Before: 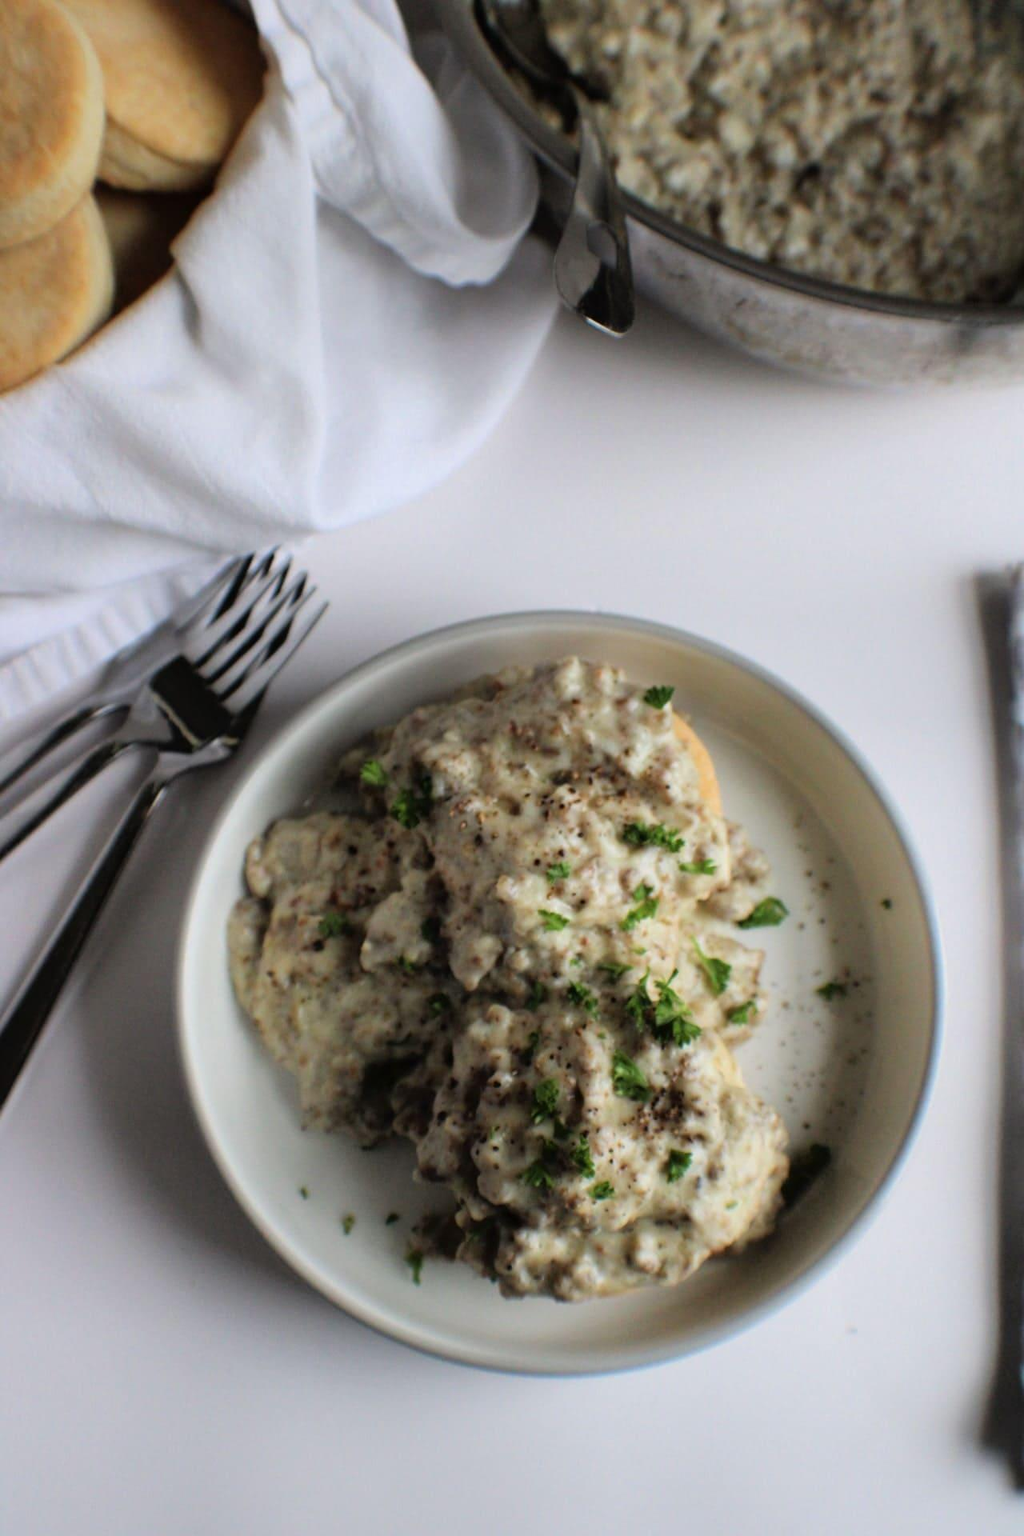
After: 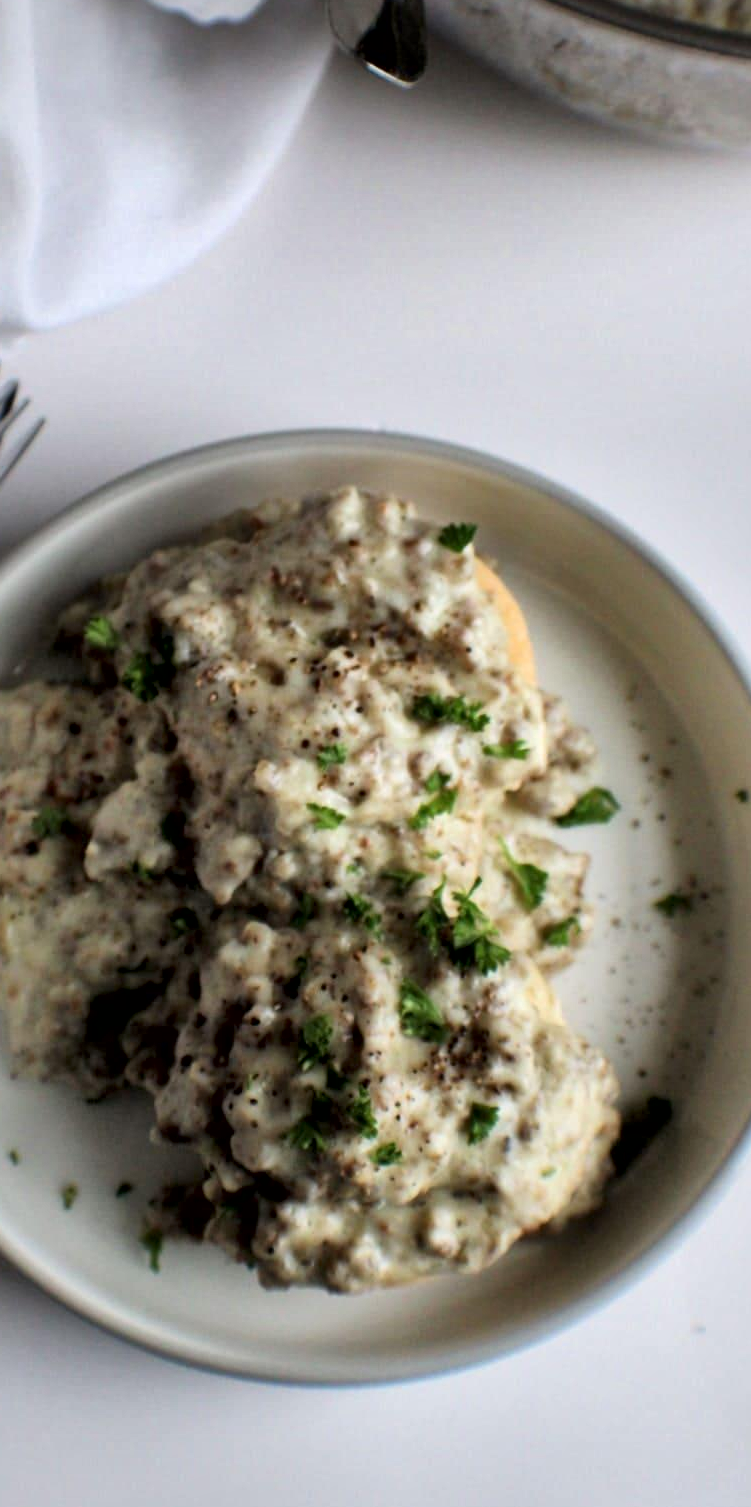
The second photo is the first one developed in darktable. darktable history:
crop and rotate: left 28.624%, top 17.431%, right 12.668%, bottom 4.035%
local contrast: mode bilateral grid, contrast 25, coarseness 61, detail 152%, midtone range 0.2
